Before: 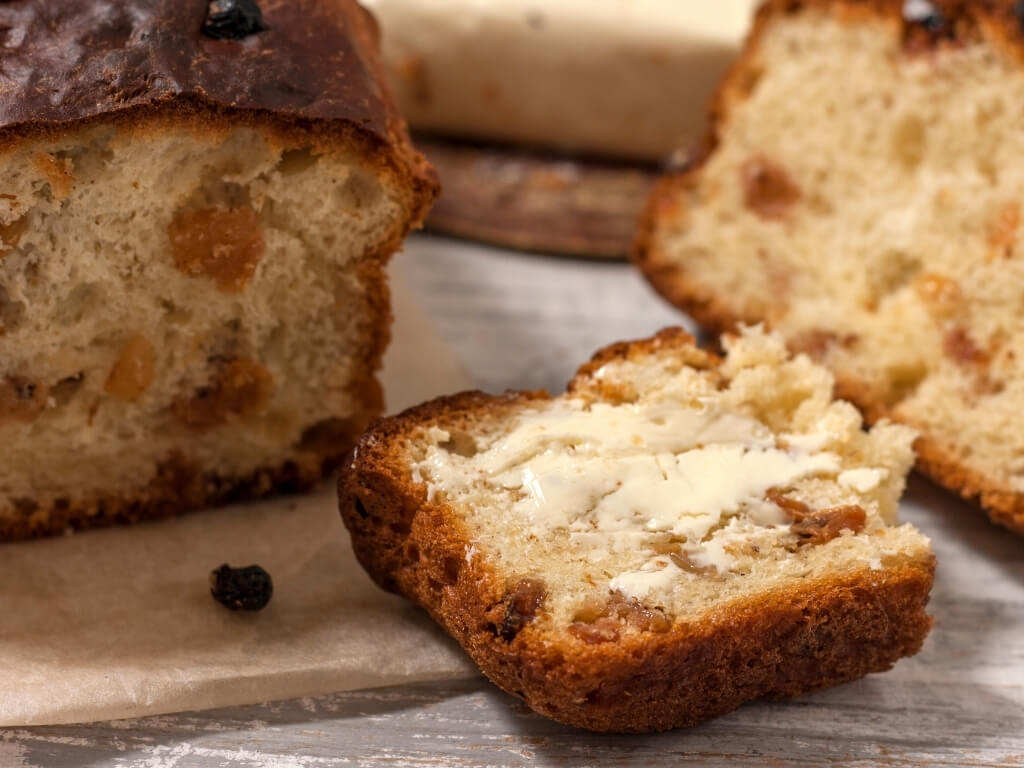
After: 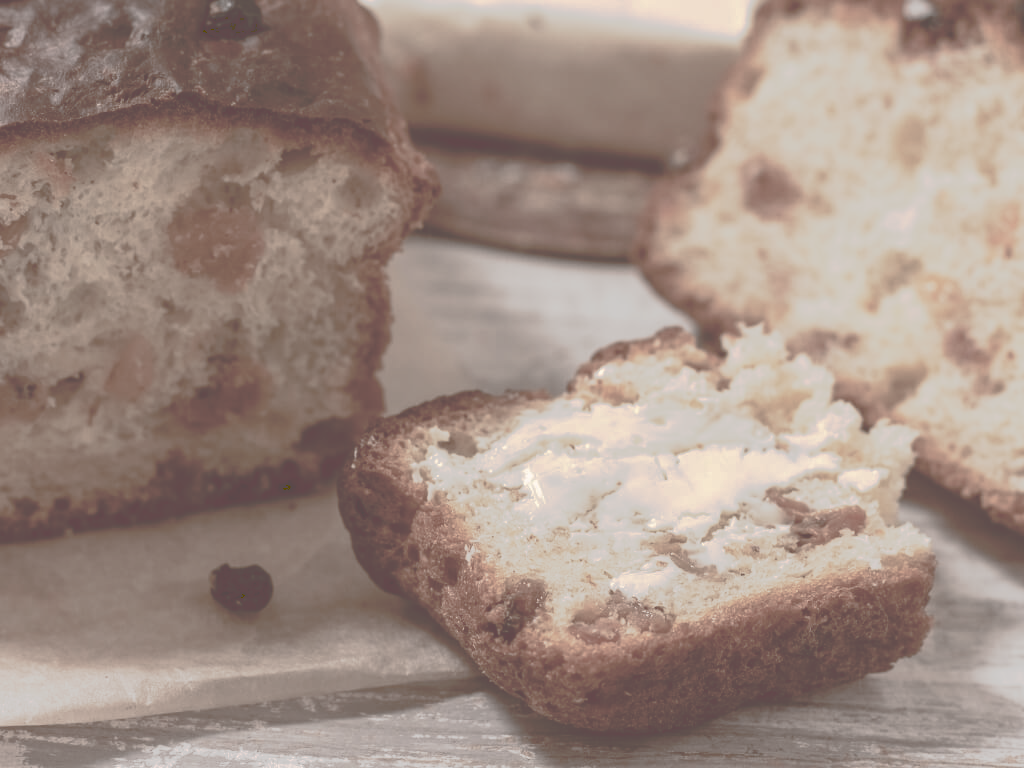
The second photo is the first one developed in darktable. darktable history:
exposure: exposure 0.197 EV, compensate highlight preservation false
color balance rgb: shadows lift › luminance 1%, shadows lift › chroma 0.2%, shadows lift › hue 20°, power › luminance 1%, power › chroma 0.4%, power › hue 34°, highlights gain › luminance 0.8%, highlights gain › chroma 0.4%, highlights gain › hue 44°, global offset › chroma 0.4%, global offset › hue 34°, white fulcrum 0.08 EV, linear chroma grading › shadows -7%, linear chroma grading › highlights -7%, linear chroma grading › global chroma -10%, linear chroma grading › mid-tones -8%, perceptual saturation grading › global saturation -28%, perceptual saturation grading › highlights -20%, perceptual saturation grading › mid-tones -24%, perceptual saturation grading › shadows -24%, perceptual brilliance grading › global brilliance -1%, perceptual brilliance grading › highlights -1%, perceptual brilliance grading › mid-tones -1%, perceptual brilliance grading › shadows -1%, global vibrance -17%, contrast -6%
tone curve: curves: ch0 [(0, 0) (0.003, 0.313) (0.011, 0.317) (0.025, 0.317) (0.044, 0.322) (0.069, 0.327) (0.1, 0.335) (0.136, 0.347) (0.177, 0.364) (0.224, 0.384) (0.277, 0.421) (0.335, 0.459) (0.399, 0.501) (0.468, 0.554) (0.543, 0.611) (0.623, 0.679) (0.709, 0.751) (0.801, 0.804) (0.898, 0.844) (1, 1)], preserve colors none
